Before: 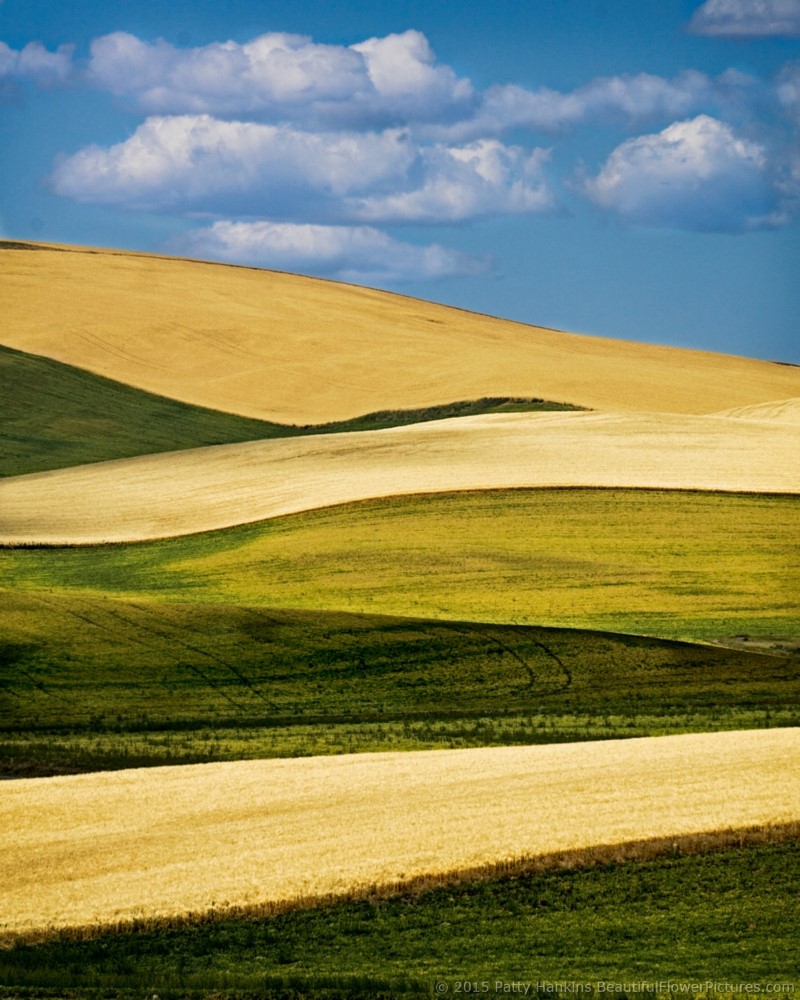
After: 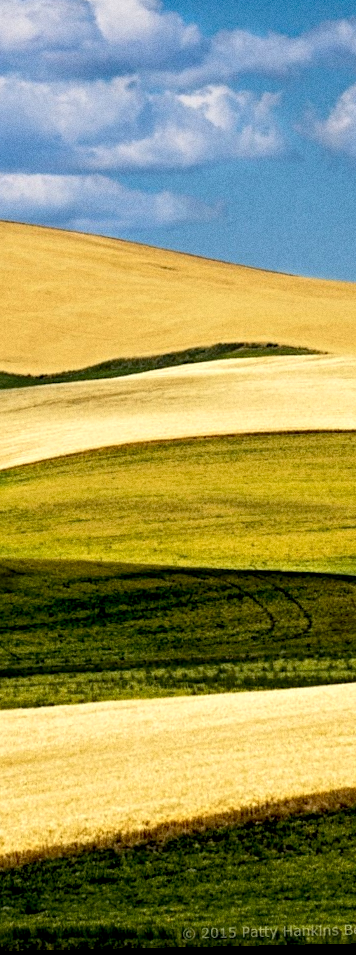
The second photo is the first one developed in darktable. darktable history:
crop: left 33.452%, top 6.025%, right 23.155%
grain: strength 26%
levels: mode automatic, black 0.023%, white 99.97%, levels [0.062, 0.494, 0.925]
local contrast: highlights 100%, shadows 100%, detail 120%, midtone range 0.2
exposure: black level correction 0.007, compensate highlight preservation false
rotate and perspective: rotation -1.24°, automatic cropping off
